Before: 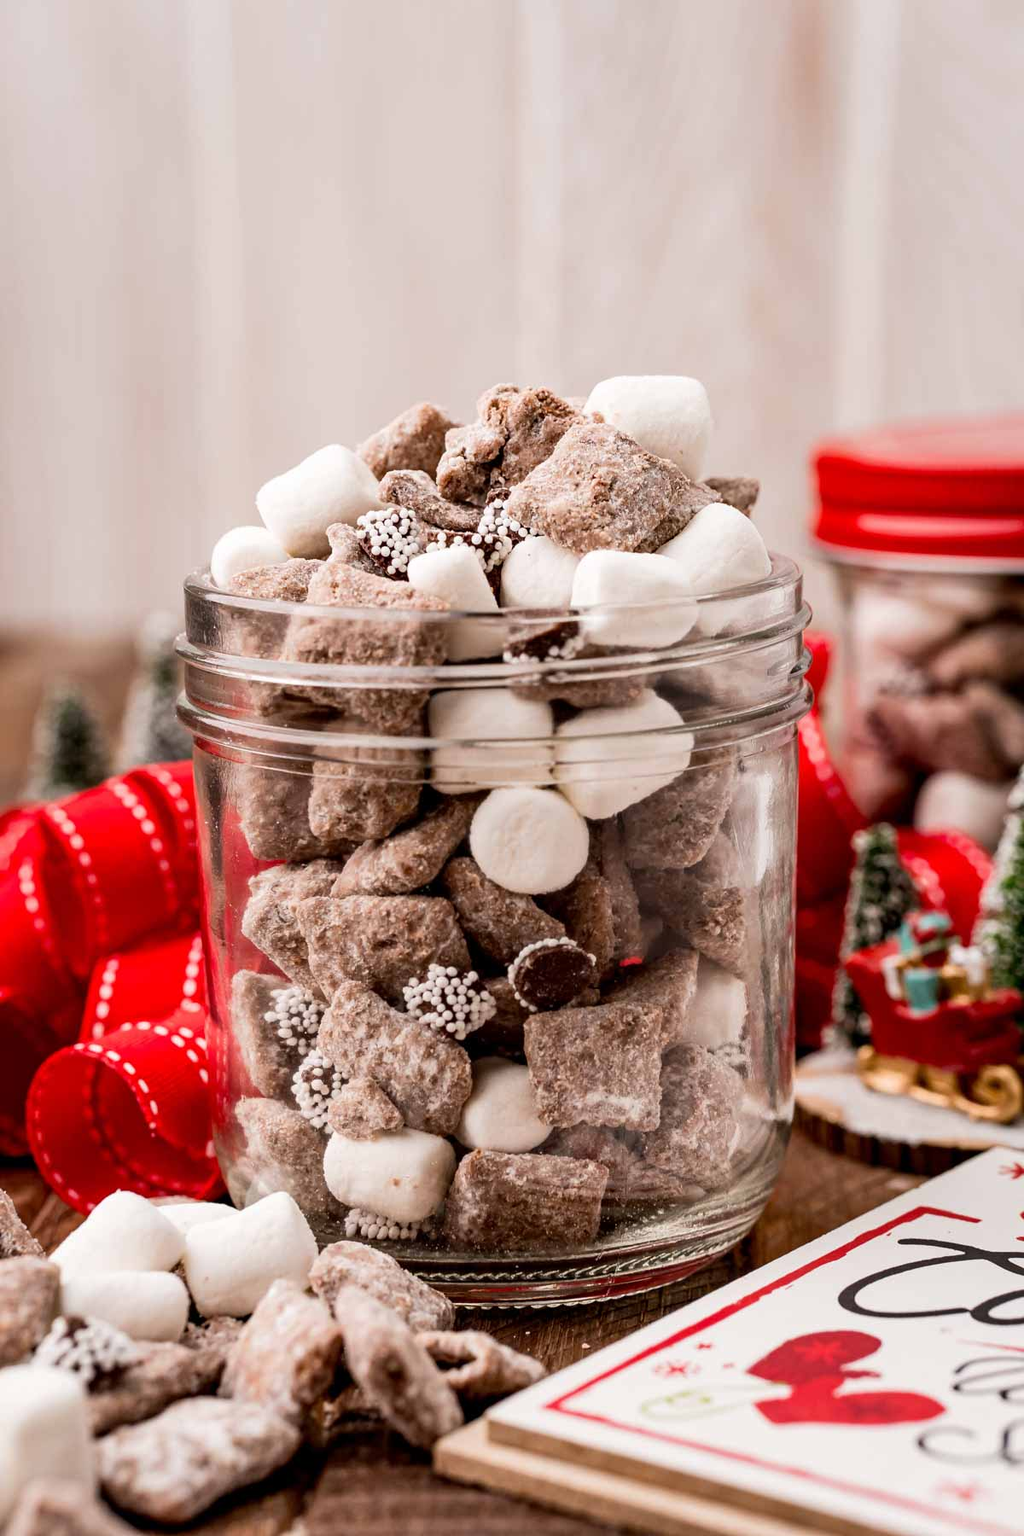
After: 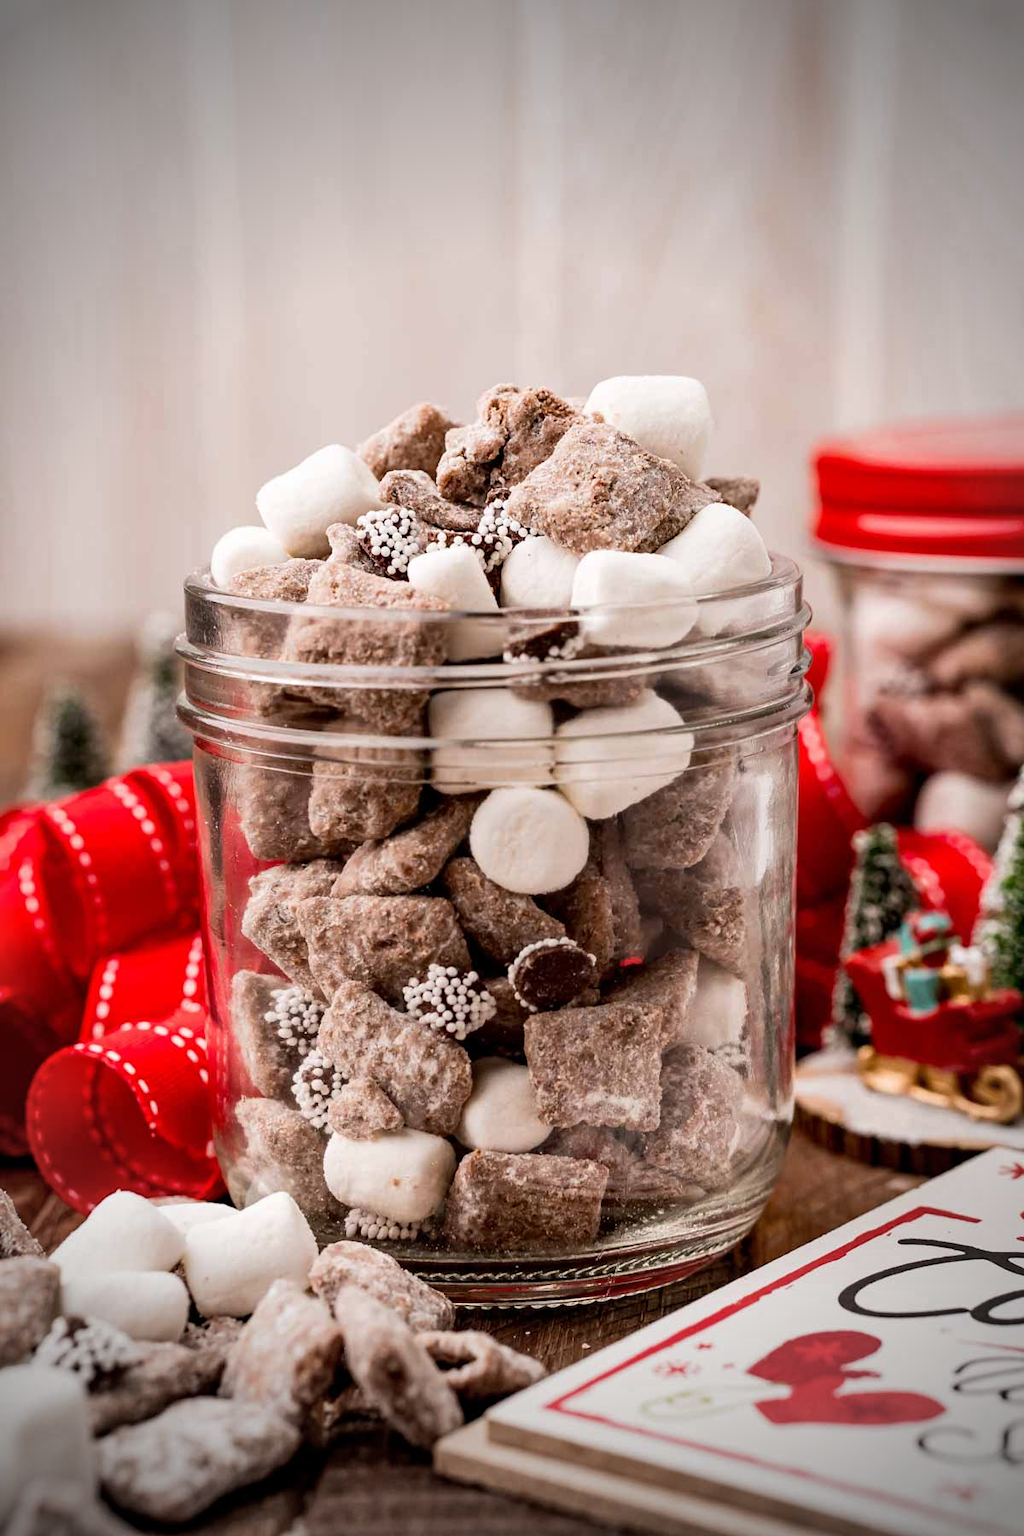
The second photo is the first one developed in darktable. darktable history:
vignetting: fall-off start 67.2%, brightness -0.726, saturation -0.484, width/height ratio 1.017
